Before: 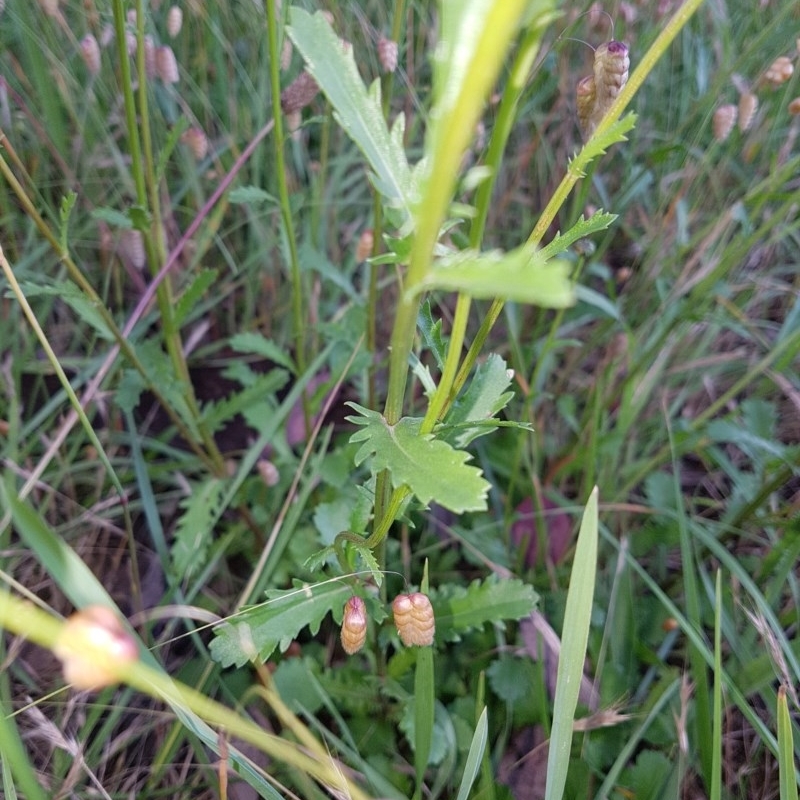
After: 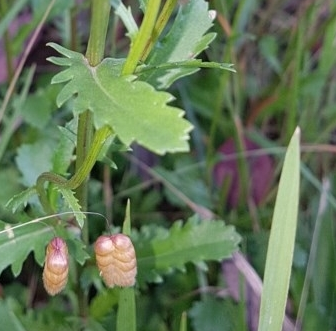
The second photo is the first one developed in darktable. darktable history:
crop: left 37.261%, top 44.908%, right 20.635%, bottom 13.635%
